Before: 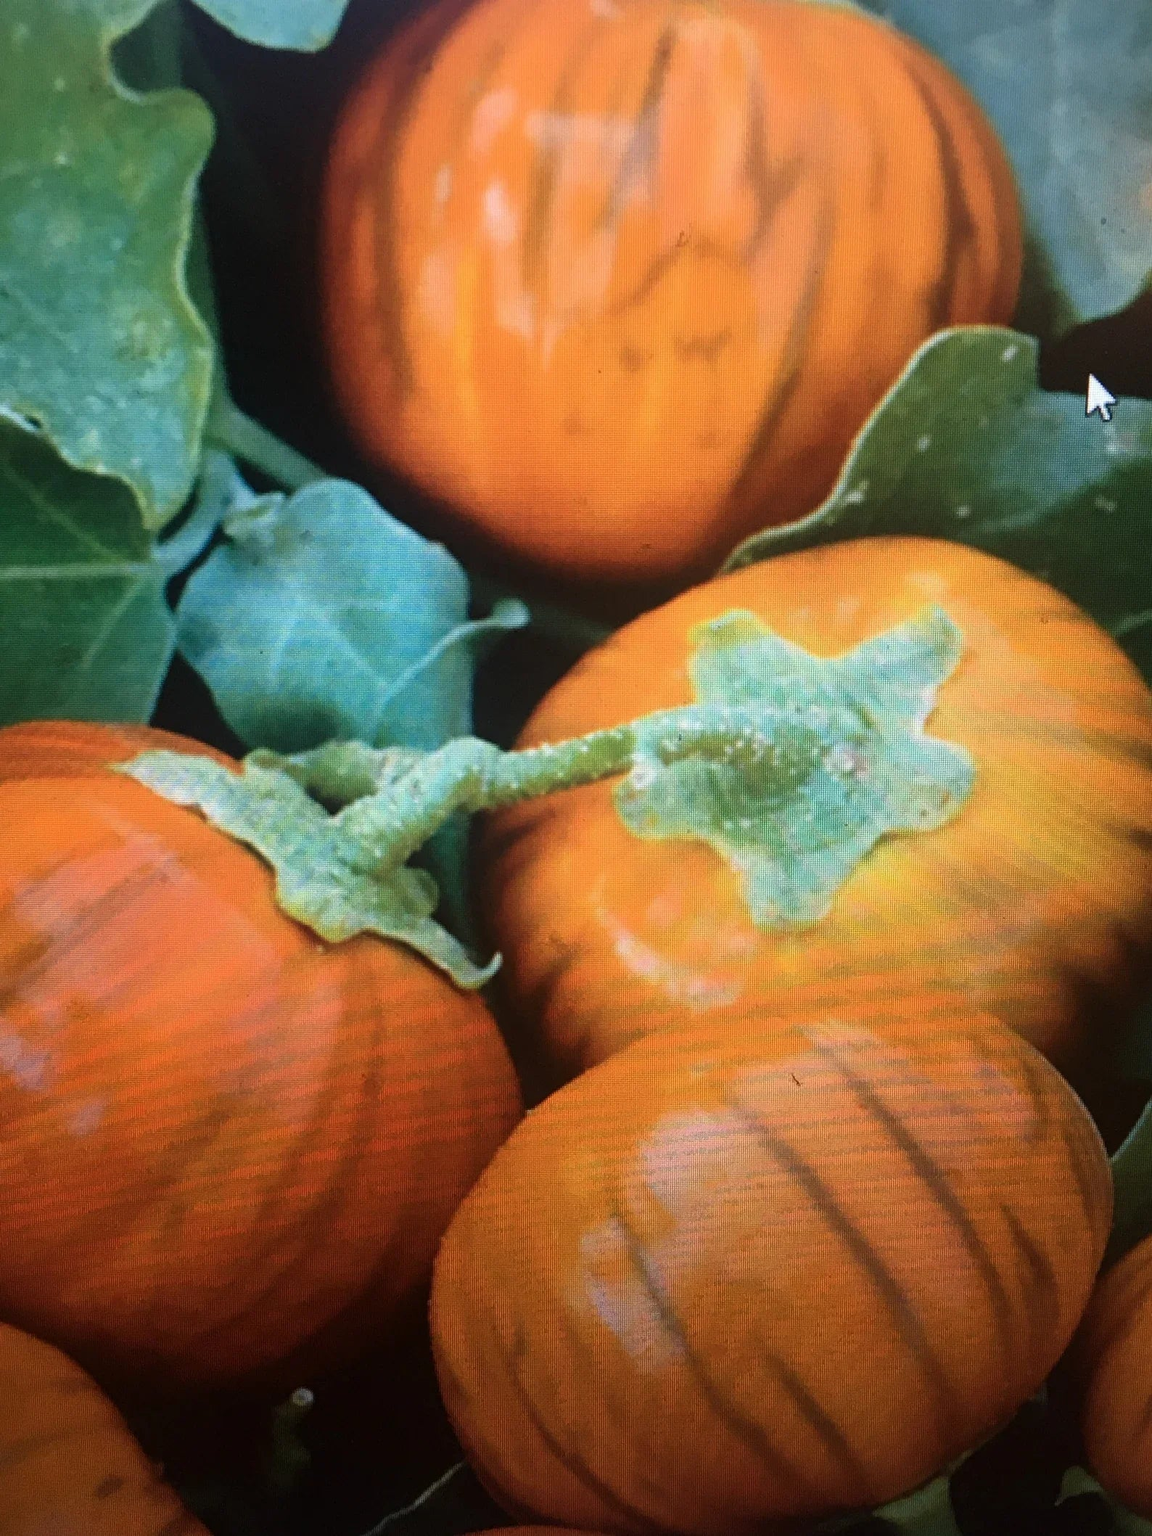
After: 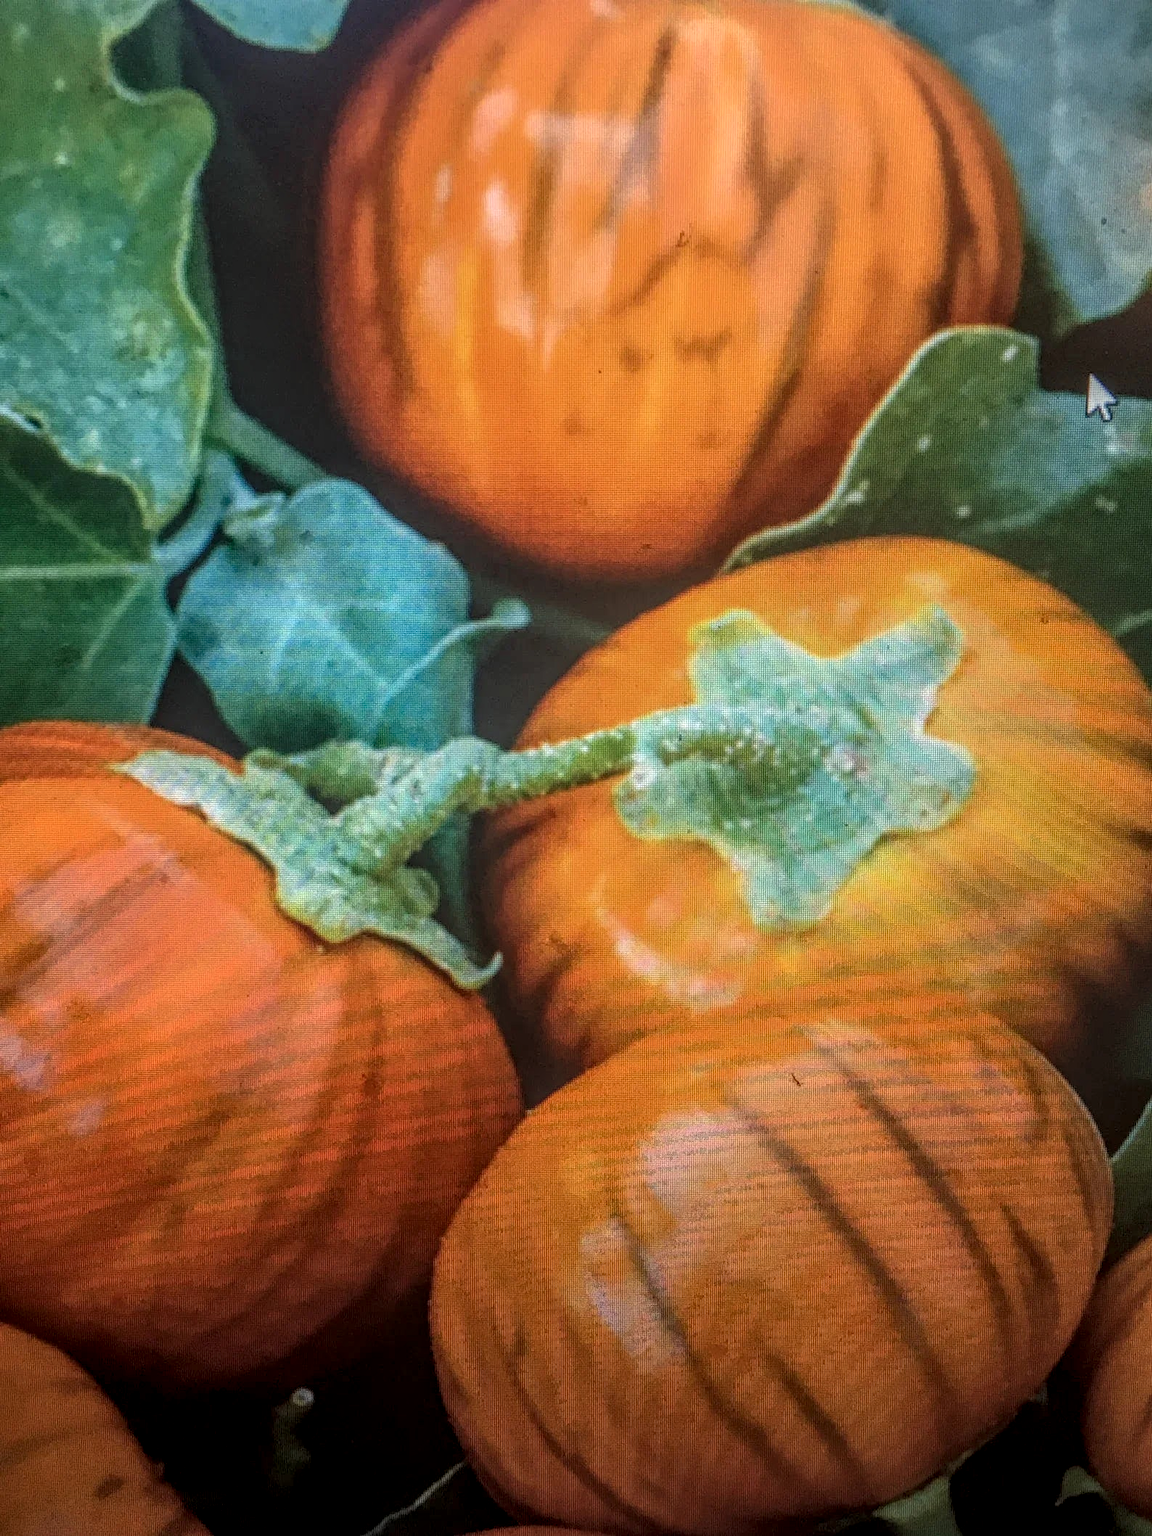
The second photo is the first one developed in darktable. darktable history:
local contrast: highlights 5%, shadows 5%, detail 199%, midtone range 0.252
